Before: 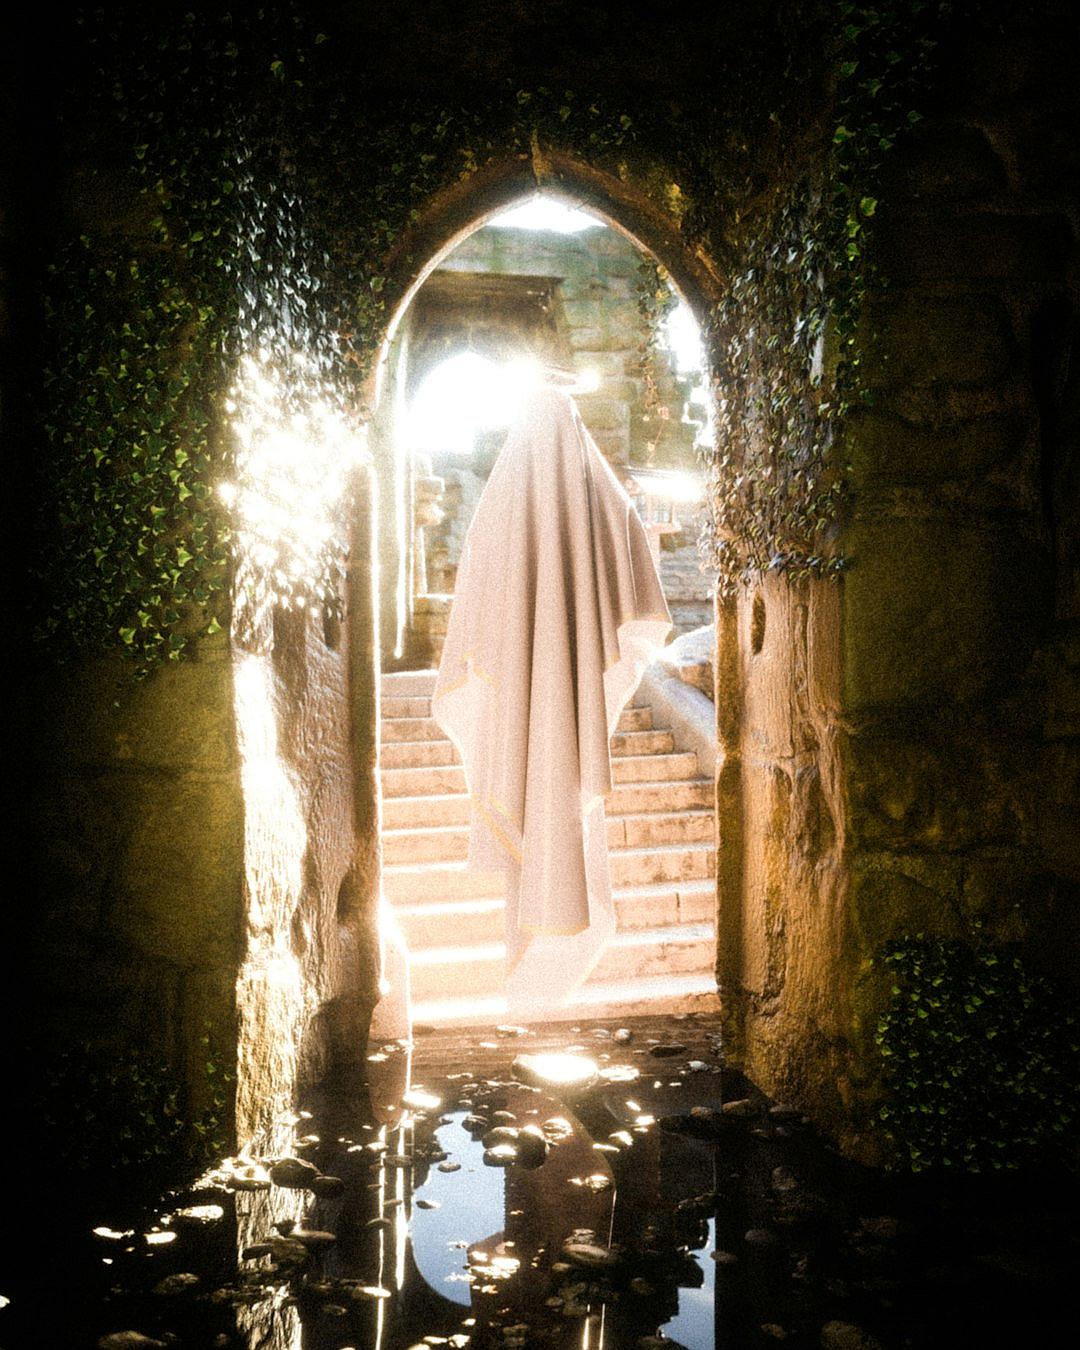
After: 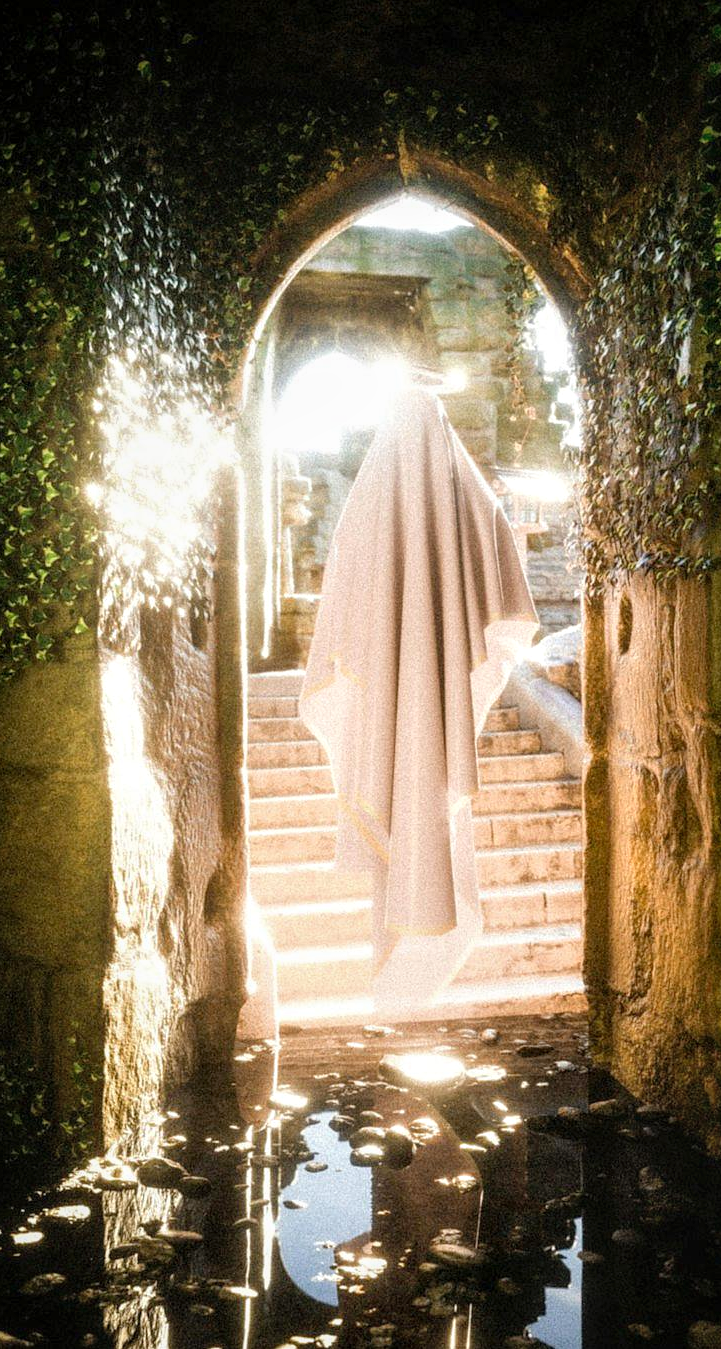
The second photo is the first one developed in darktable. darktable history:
crop and rotate: left 12.354%, right 20.881%
local contrast: on, module defaults
levels: levels [0, 0.478, 1]
